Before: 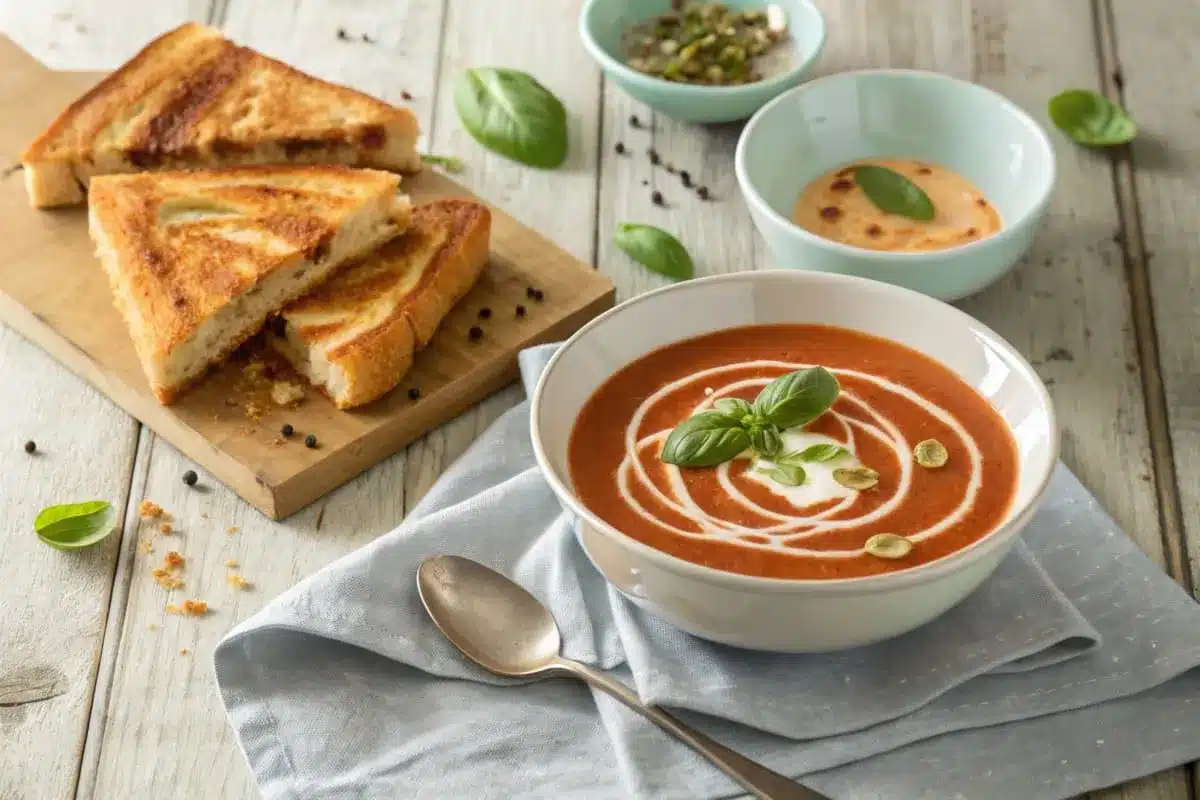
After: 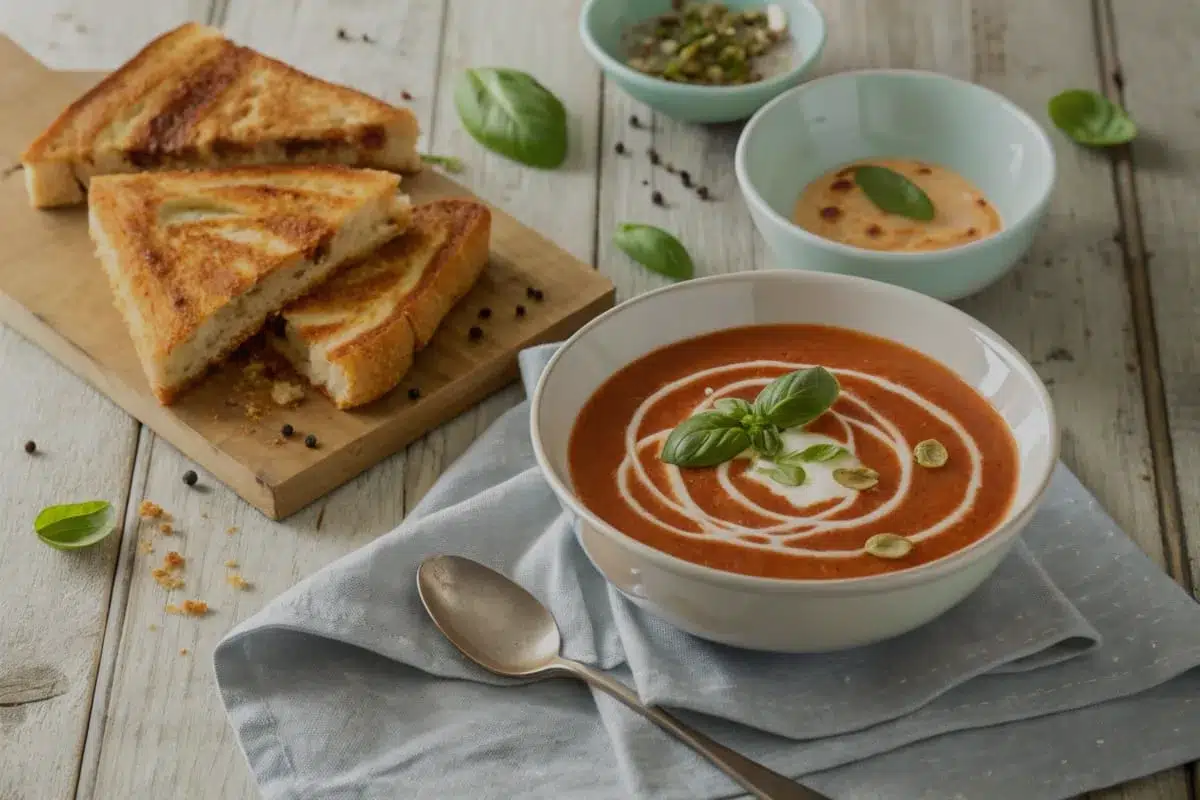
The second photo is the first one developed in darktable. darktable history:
exposure: black level correction 0, exposure -0.733 EV, compensate highlight preservation false
